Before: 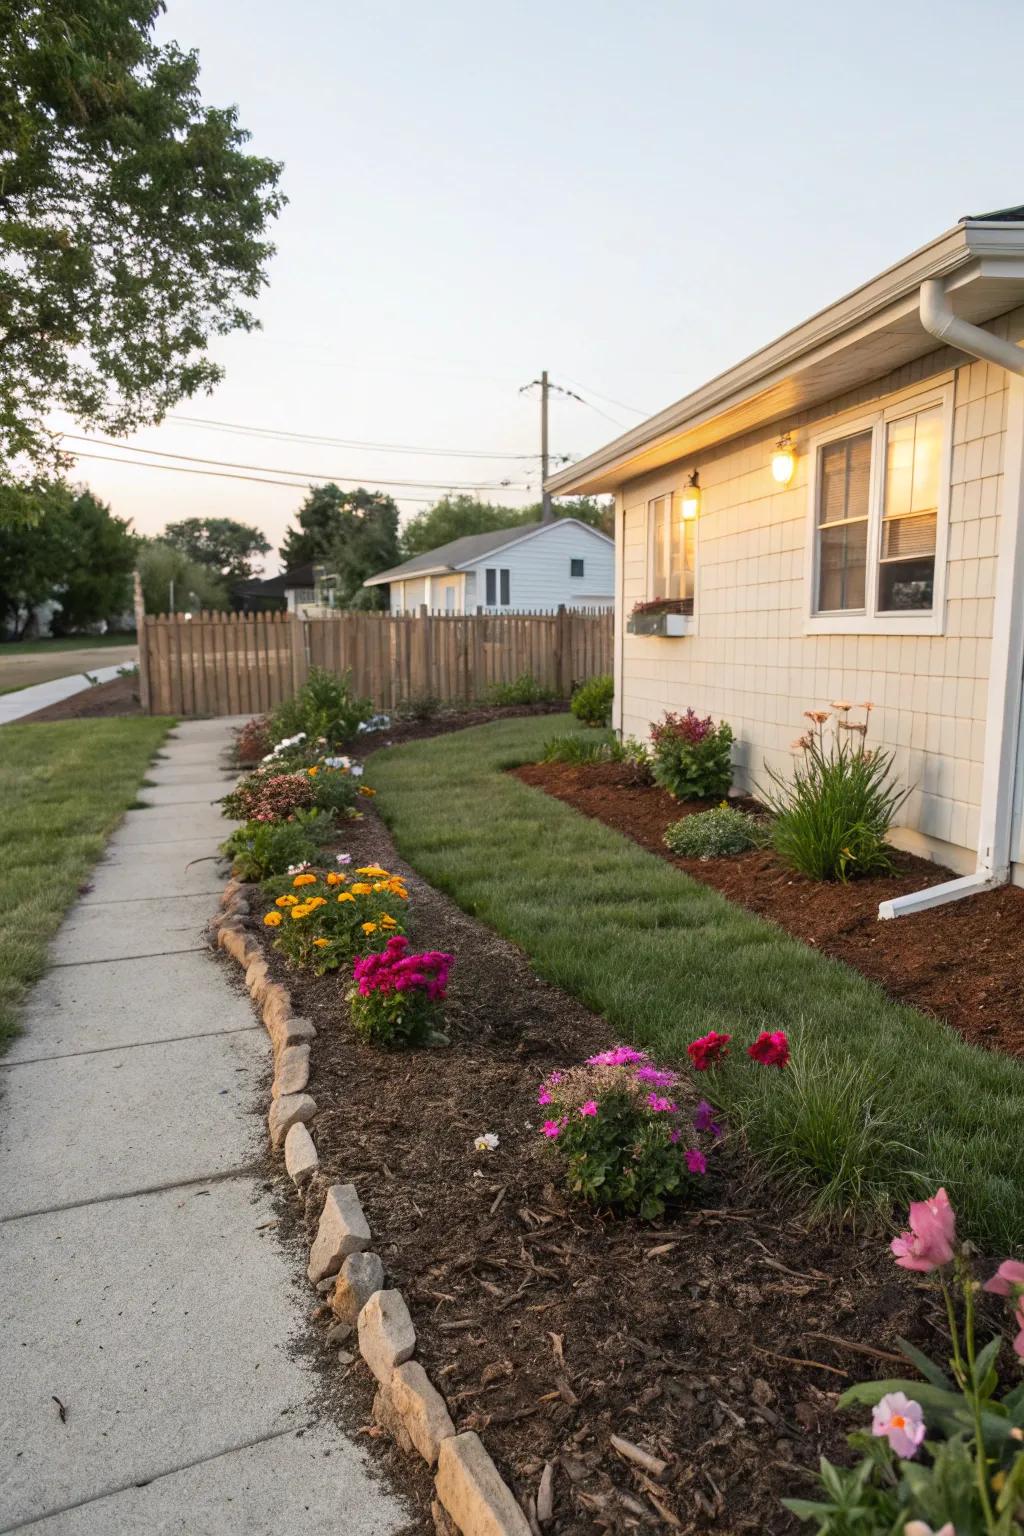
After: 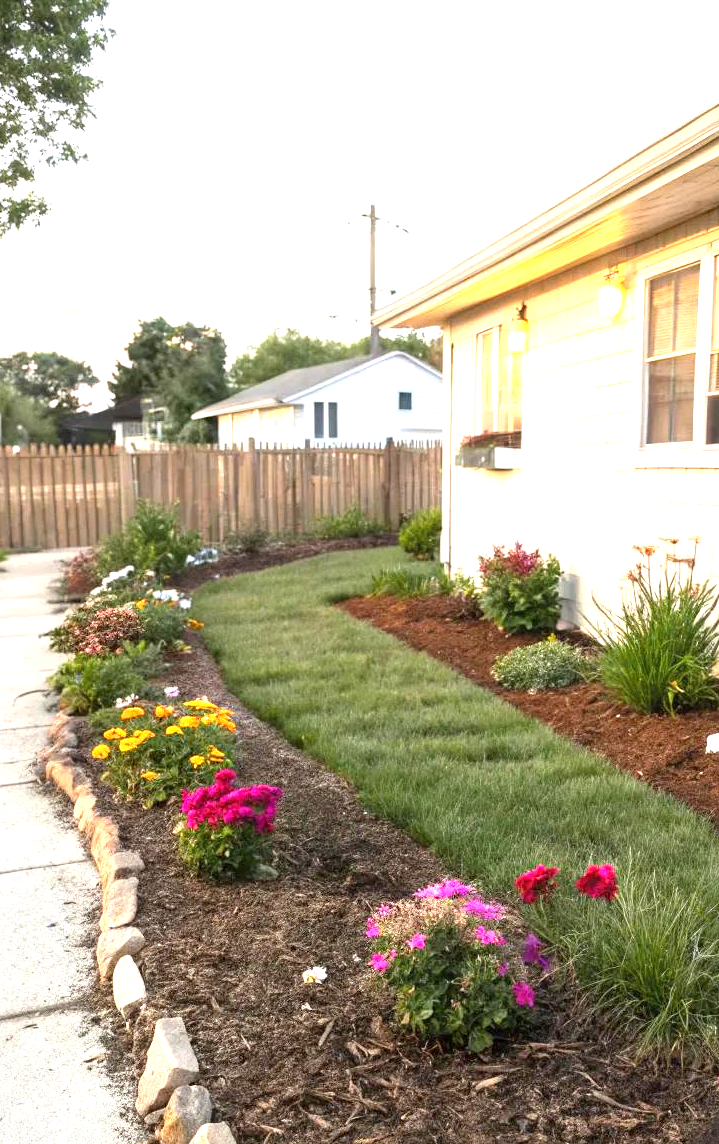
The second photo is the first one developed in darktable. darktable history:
crop and rotate: left 16.85%, top 10.91%, right 12.87%, bottom 14.601%
exposure: black level correction 0.001, exposure 1.398 EV, compensate highlight preservation false
